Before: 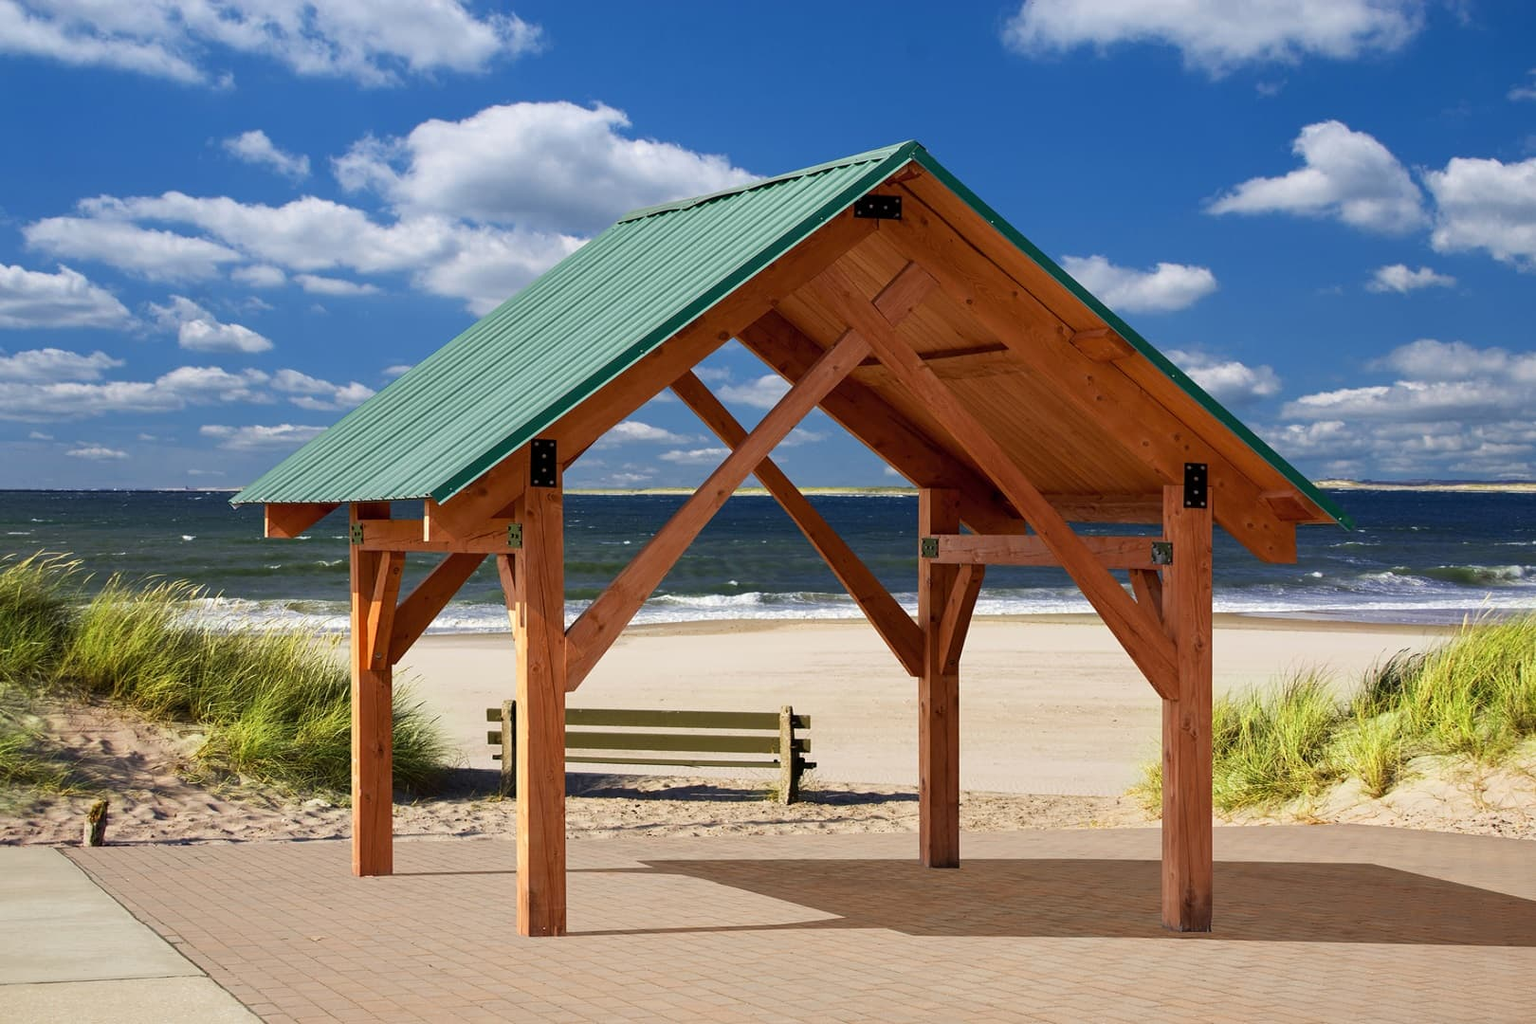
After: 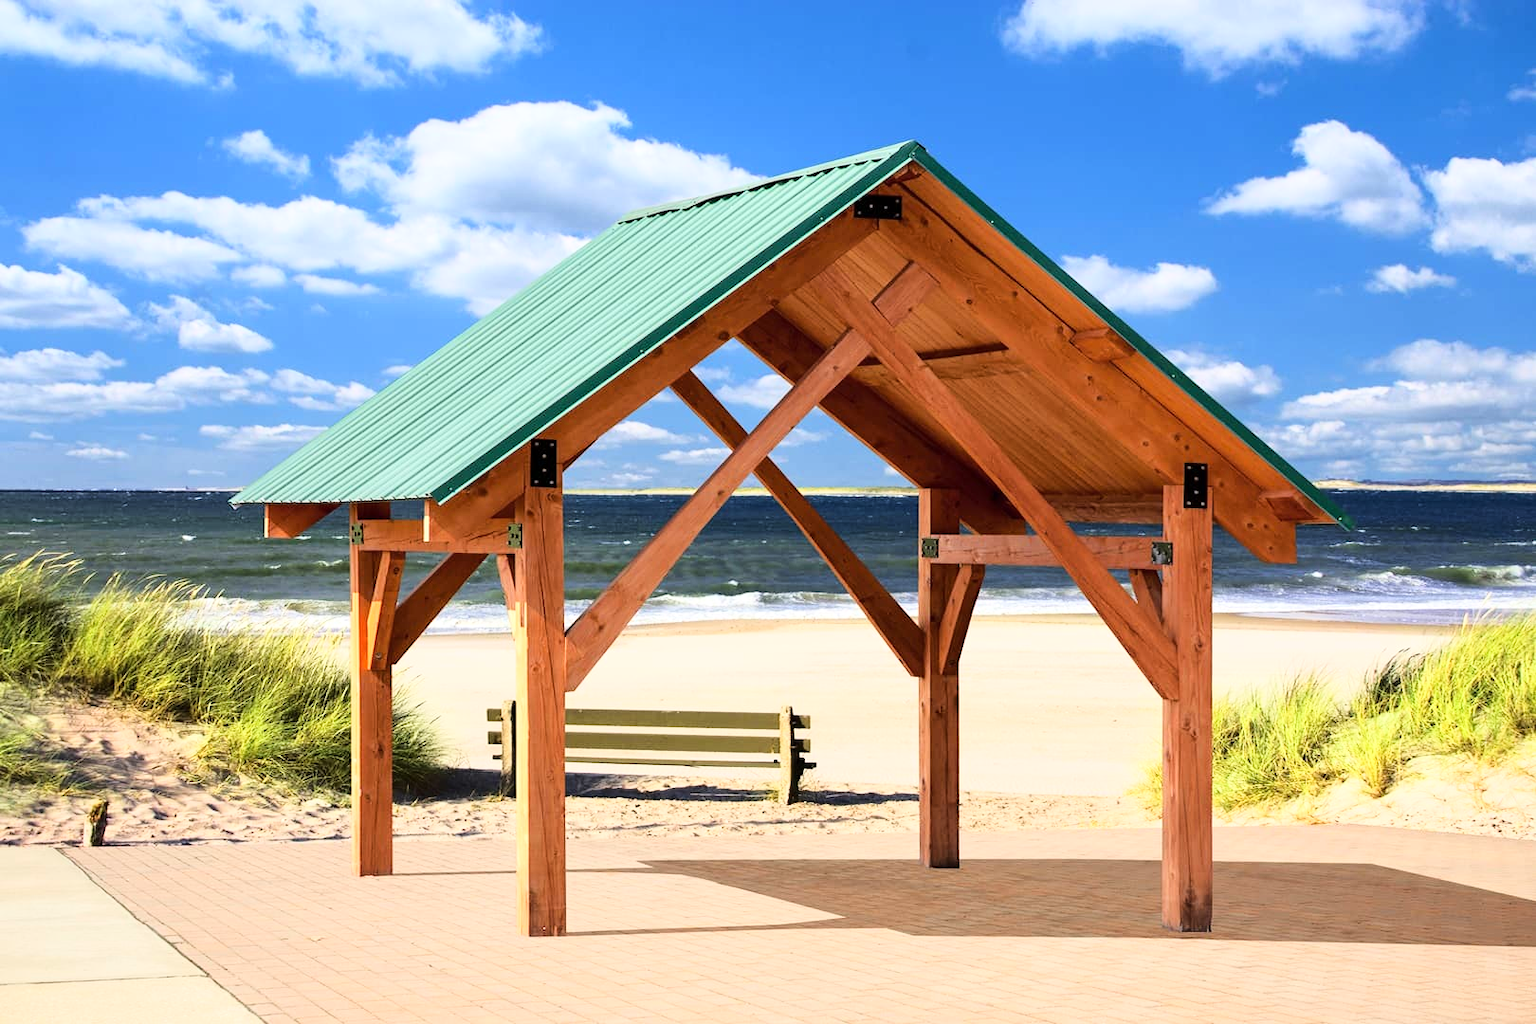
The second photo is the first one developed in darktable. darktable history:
exposure: exposure 0.237 EV, compensate highlight preservation false
base curve: curves: ch0 [(0, 0) (0.028, 0.03) (0.121, 0.232) (0.46, 0.748) (0.859, 0.968) (1, 1)]
